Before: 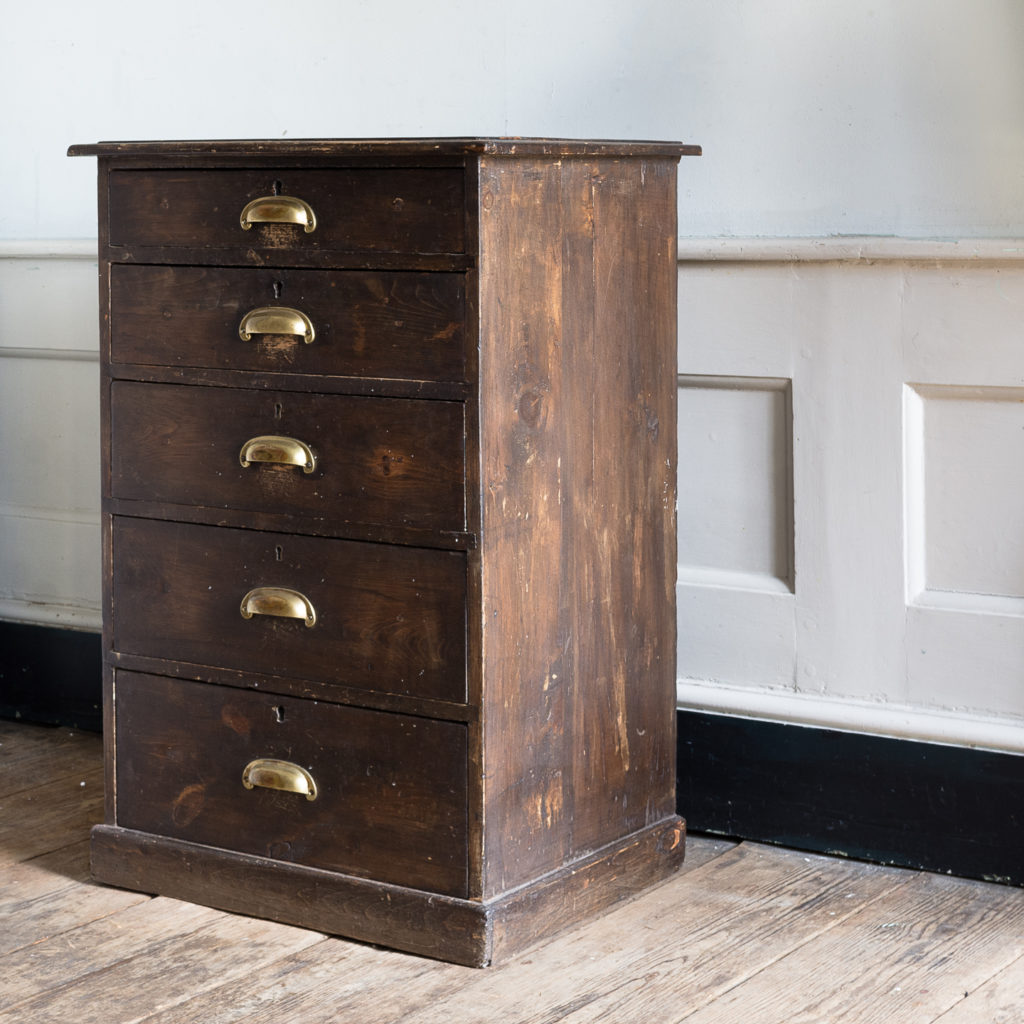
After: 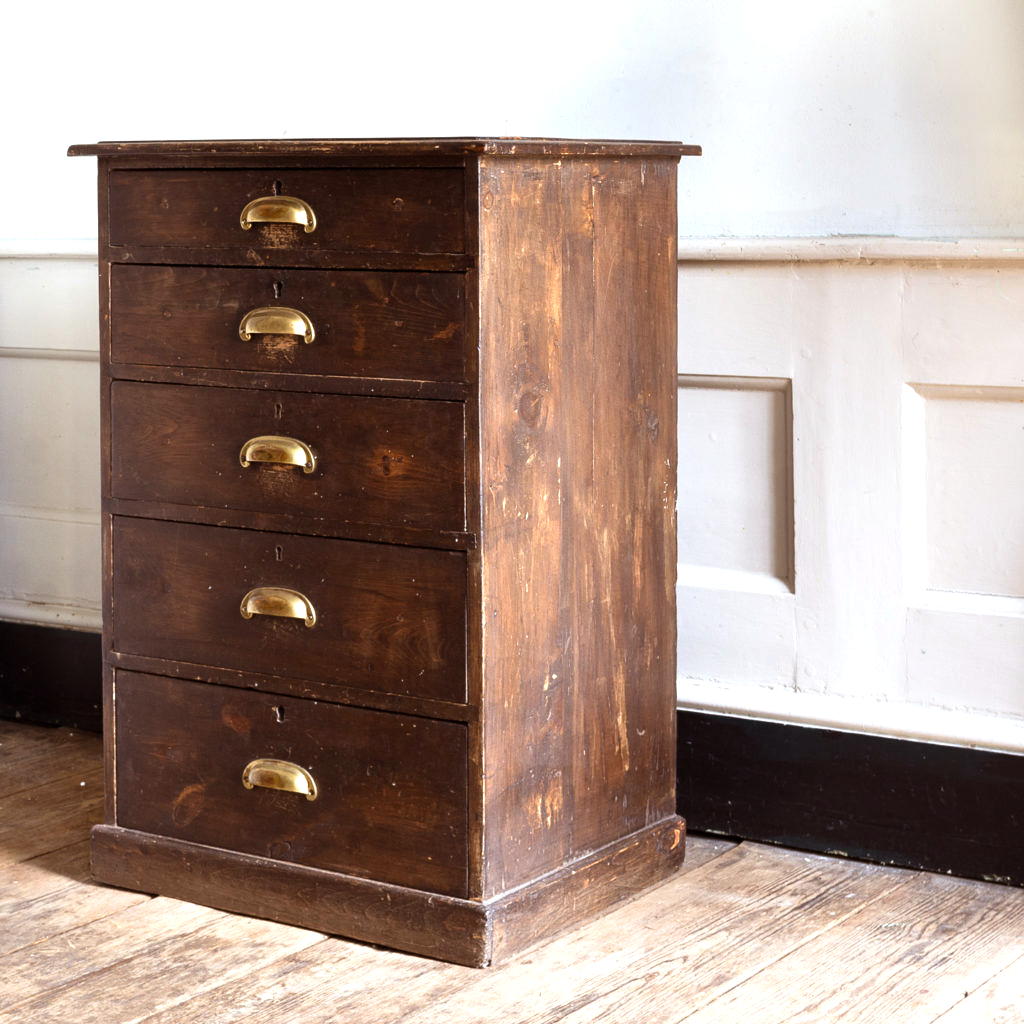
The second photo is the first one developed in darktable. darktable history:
rgb levels: mode RGB, independent channels, levels [[0, 0.5, 1], [0, 0.521, 1], [0, 0.536, 1]]
exposure: exposure 0.6 EV, compensate highlight preservation false
